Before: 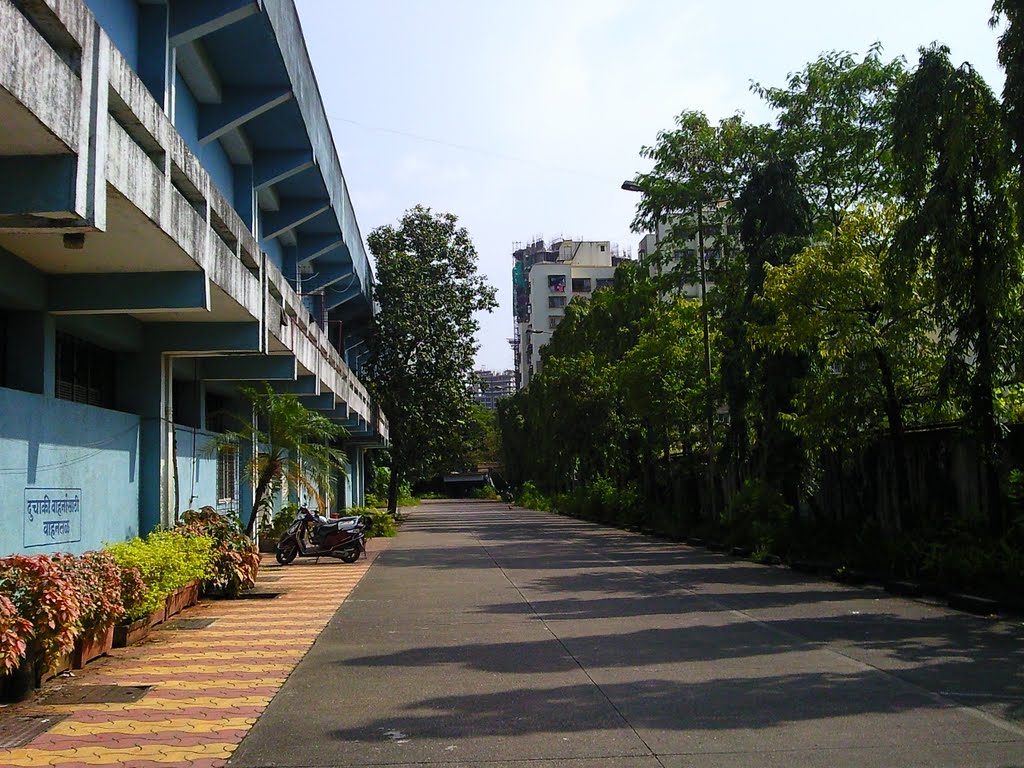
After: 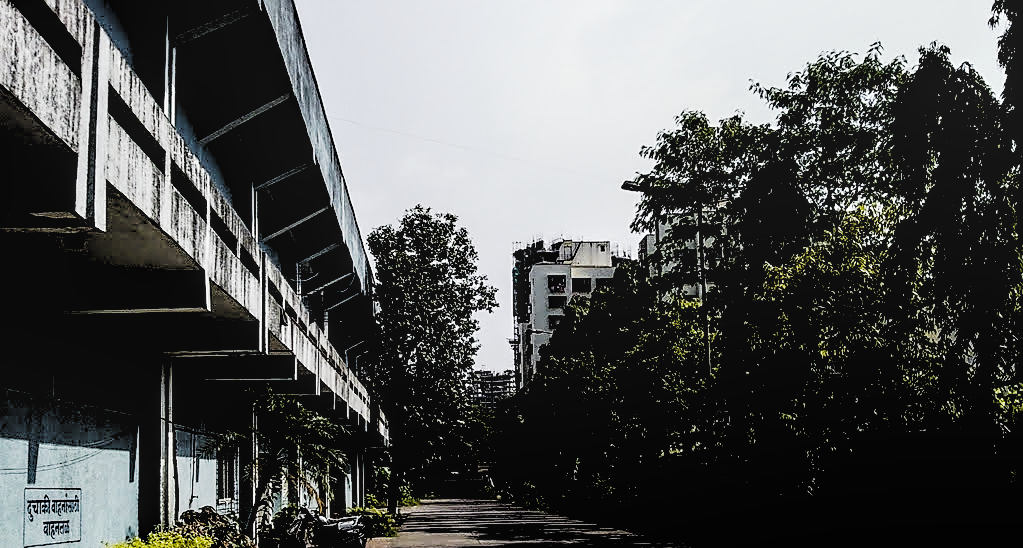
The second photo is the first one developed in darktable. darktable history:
base curve: curves: ch0 [(0, 0) (0, 0.001) (0.001, 0.001) (0.004, 0.002) (0.007, 0.004) (0.015, 0.013) (0.033, 0.045) (0.052, 0.096) (0.075, 0.17) (0.099, 0.241) (0.163, 0.42) (0.219, 0.55) (0.259, 0.616) (0.327, 0.722) (0.365, 0.765) (0.522, 0.873) (0.547, 0.881) (0.689, 0.919) (0.826, 0.952) (1, 1)], preserve colors none
levels: levels [0.514, 0.759, 1]
crop: bottom 28.576%
local contrast: detail 130%
sharpen: on, module defaults
